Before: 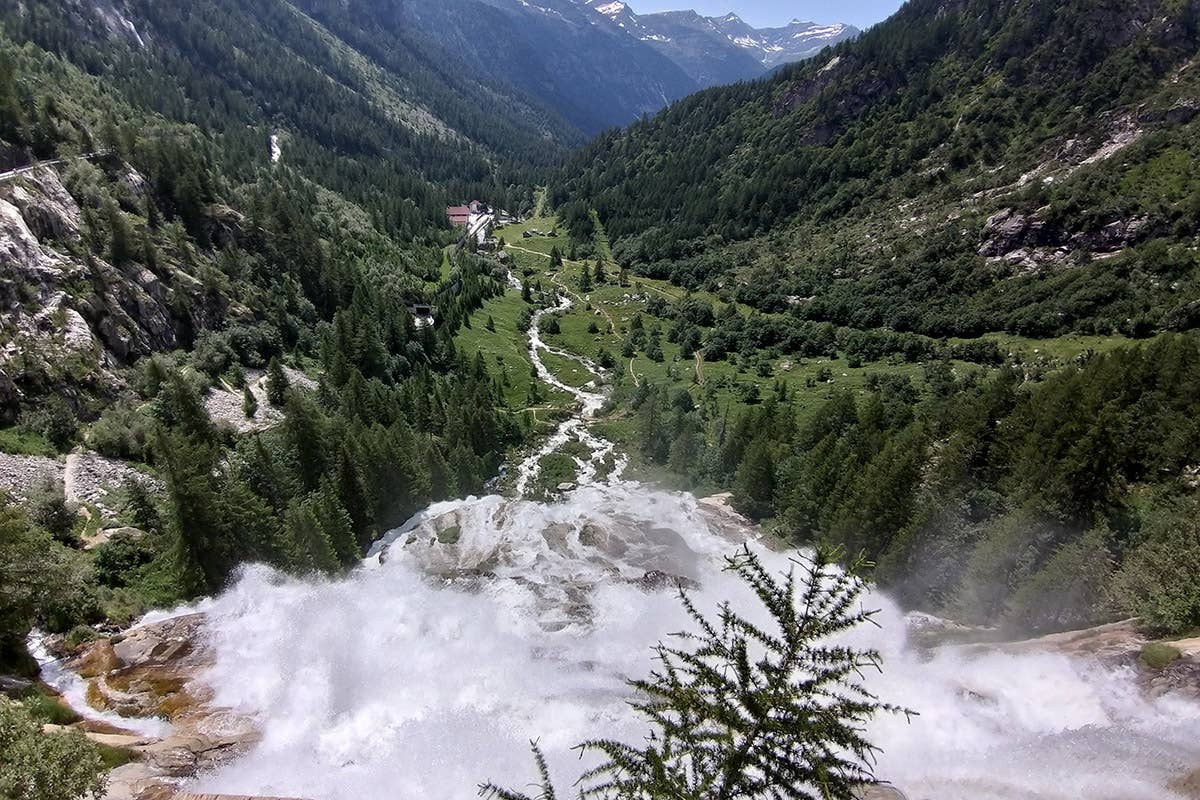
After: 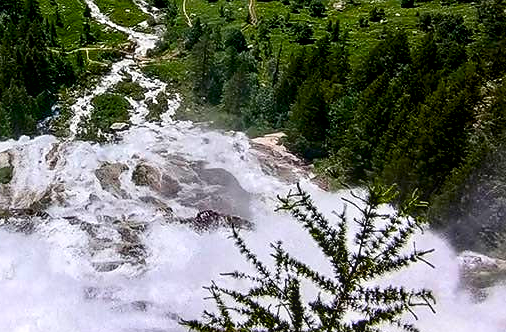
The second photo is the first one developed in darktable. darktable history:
contrast brightness saturation: contrast 0.204, brightness -0.102, saturation 0.101
local contrast: on, module defaults
crop: left 37.269%, top 45.087%, right 20.562%, bottom 13.384%
exposure: black level correction 0.009, exposure 0.115 EV, compensate highlight preservation false
color balance rgb: linear chroma grading › shadows -7.998%, linear chroma grading › global chroma 9.853%, perceptual saturation grading › global saturation 36.296%, perceptual saturation grading › shadows 34.501%
sharpen: radius 1.562, amount 0.368, threshold 1.681
